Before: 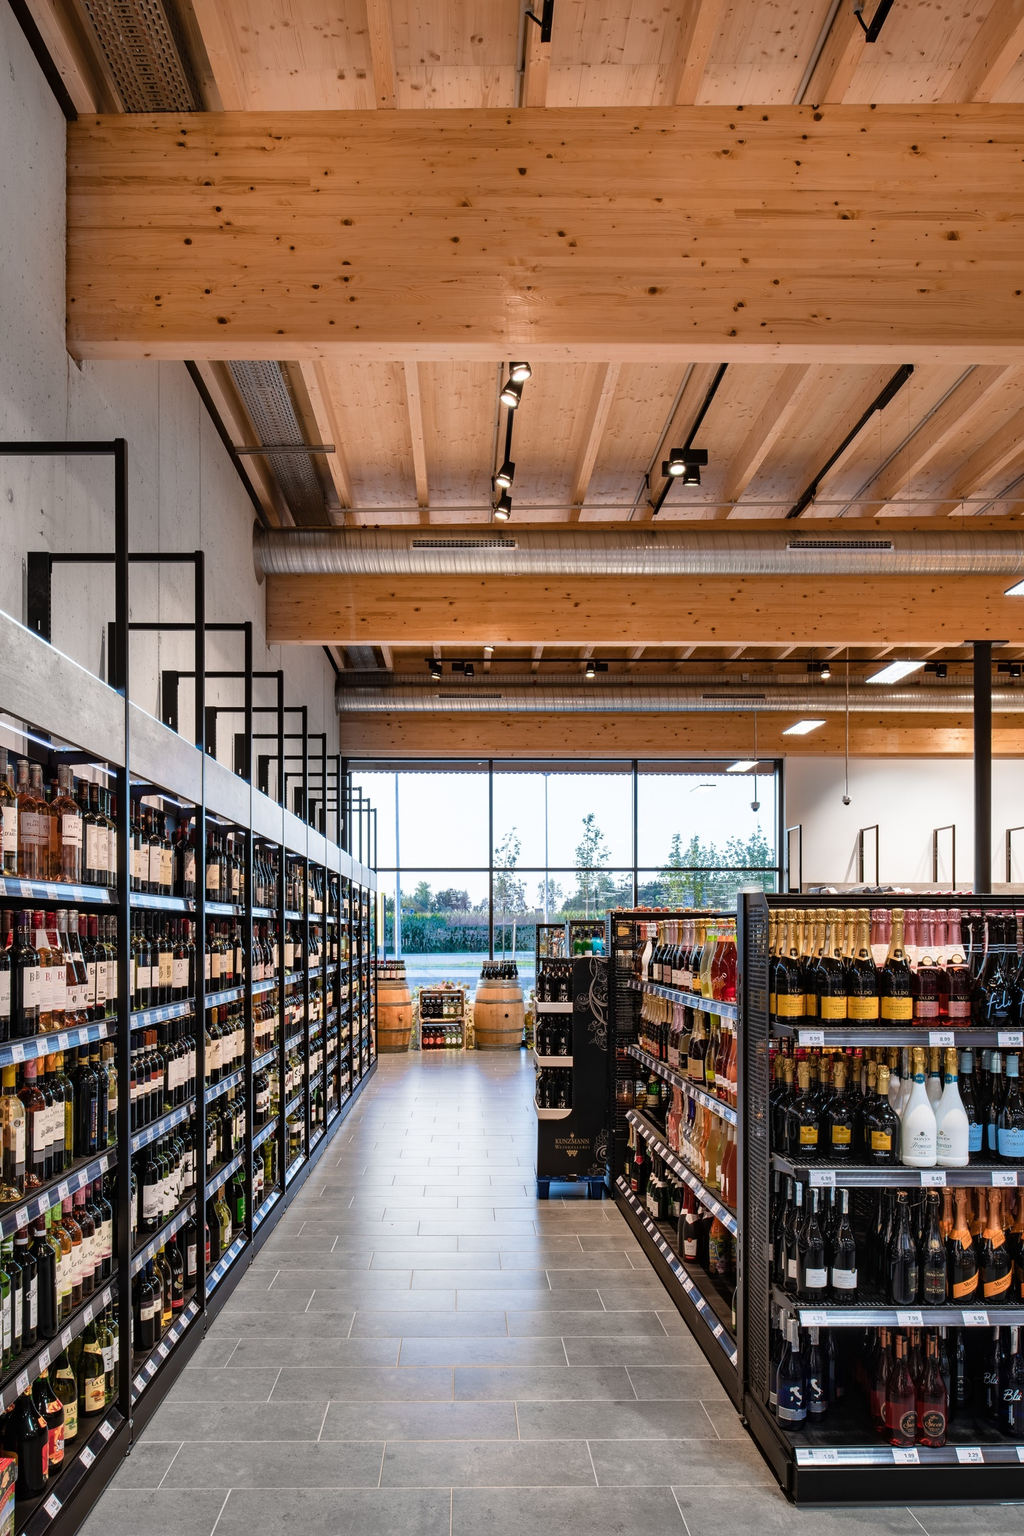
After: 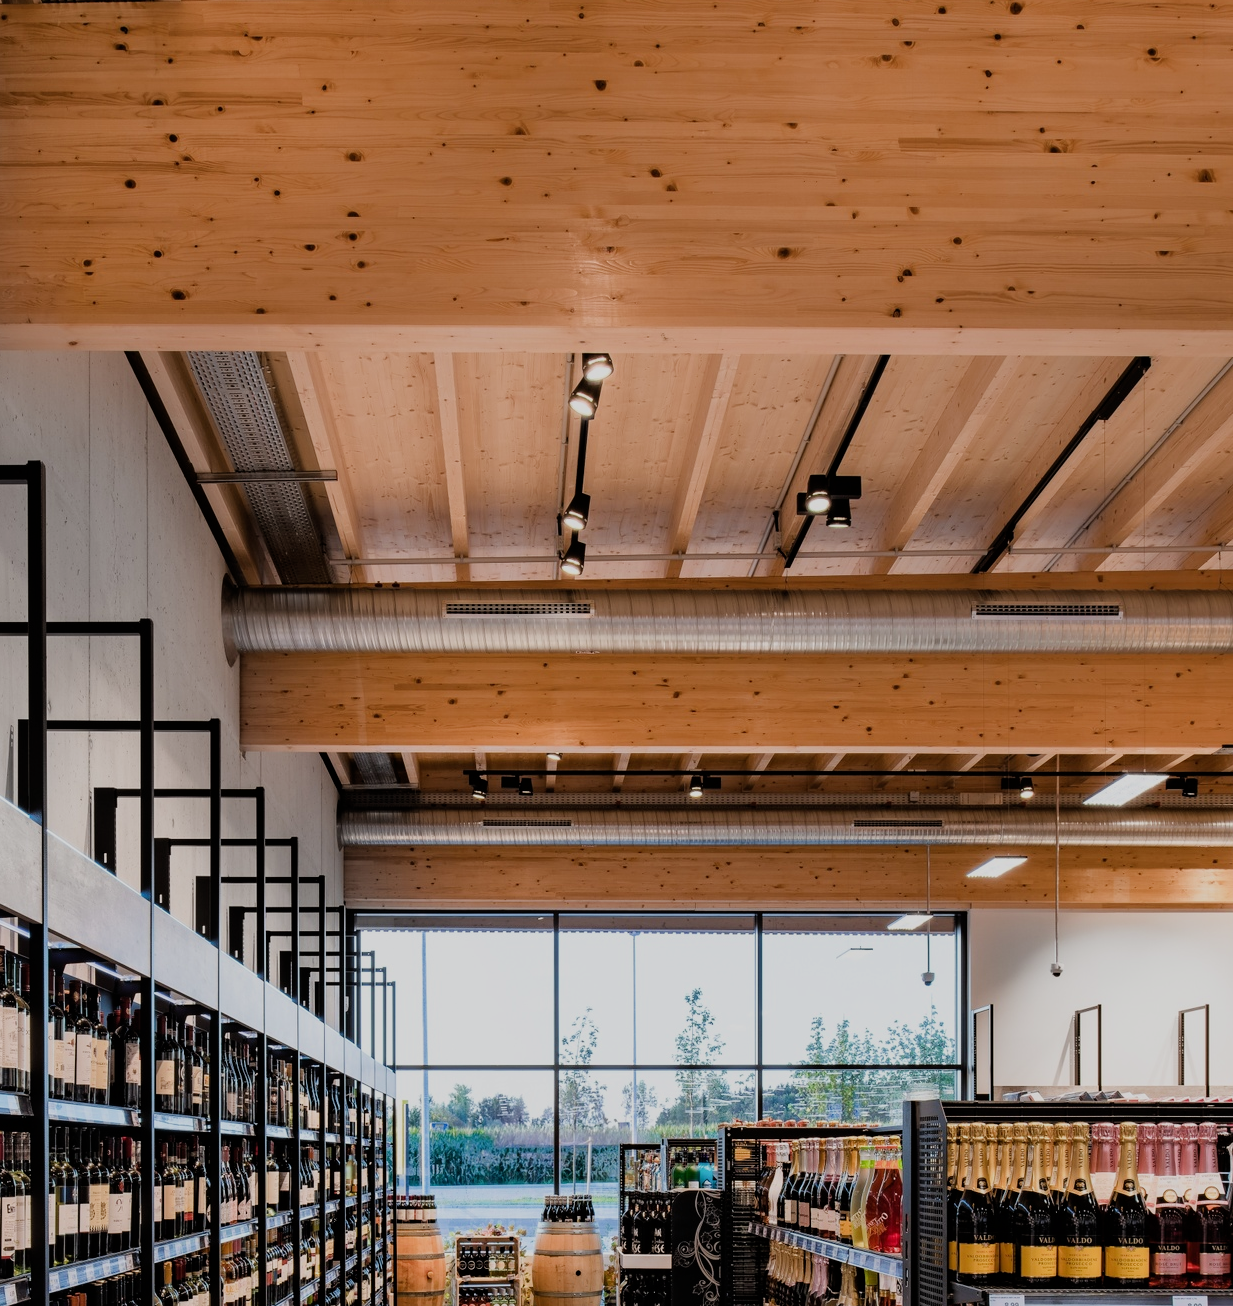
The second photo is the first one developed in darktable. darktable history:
crop and rotate: left 9.345%, top 7.22%, right 4.982%, bottom 32.331%
filmic rgb: black relative exposure -7.65 EV, white relative exposure 4.56 EV, hardness 3.61
tone equalizer: on, module defaults
